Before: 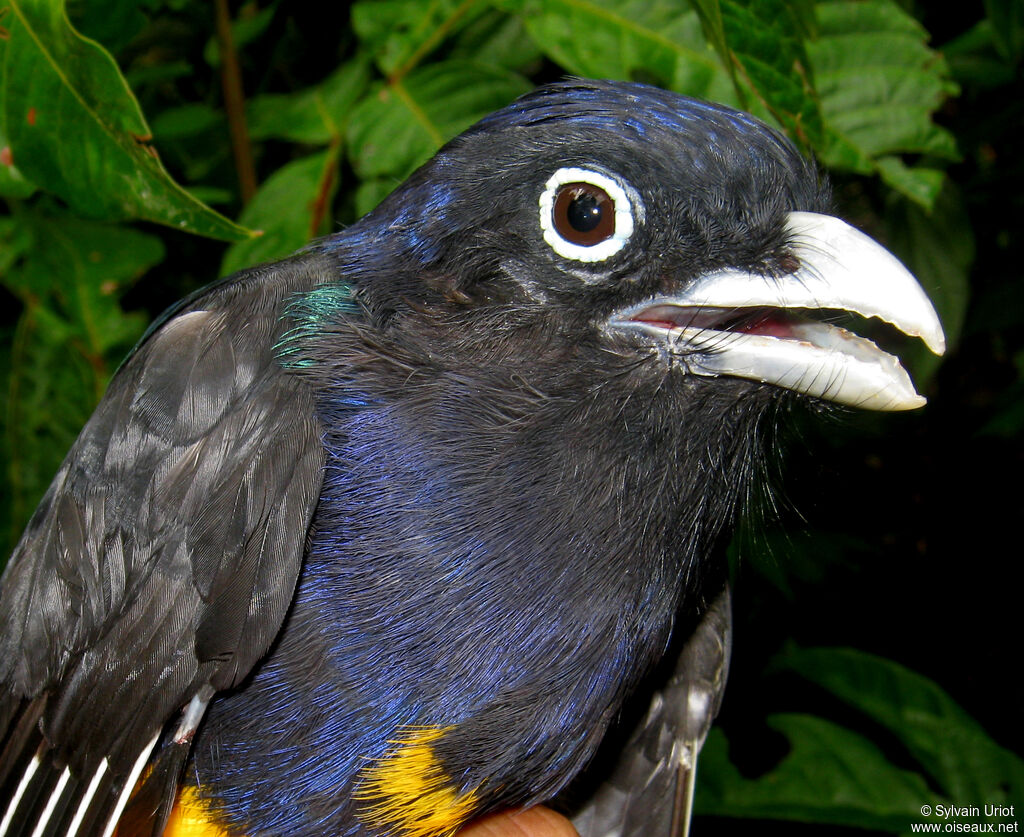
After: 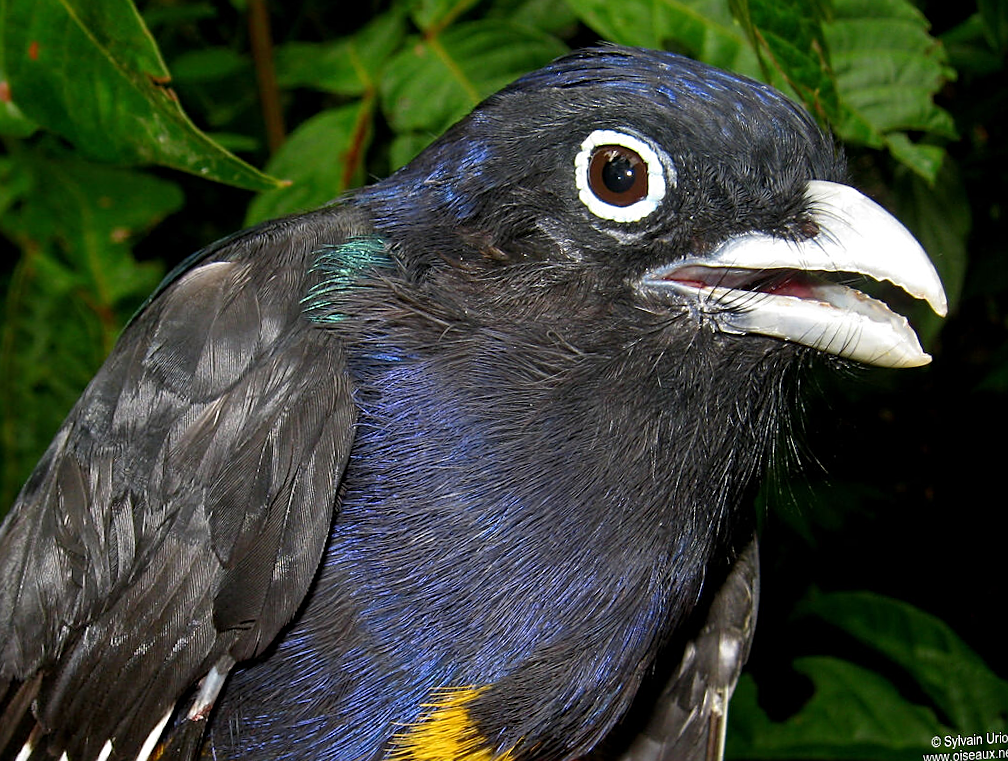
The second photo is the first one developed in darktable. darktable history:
rotate and perspective: rotation -0.013°, lens shift (vertical) -0.027, lens shift (horizontal) 0.178, crop left 0.016, crop right 0.989, crop top 0.082, crop bottom 0.918
sharpen: on, module defaults
